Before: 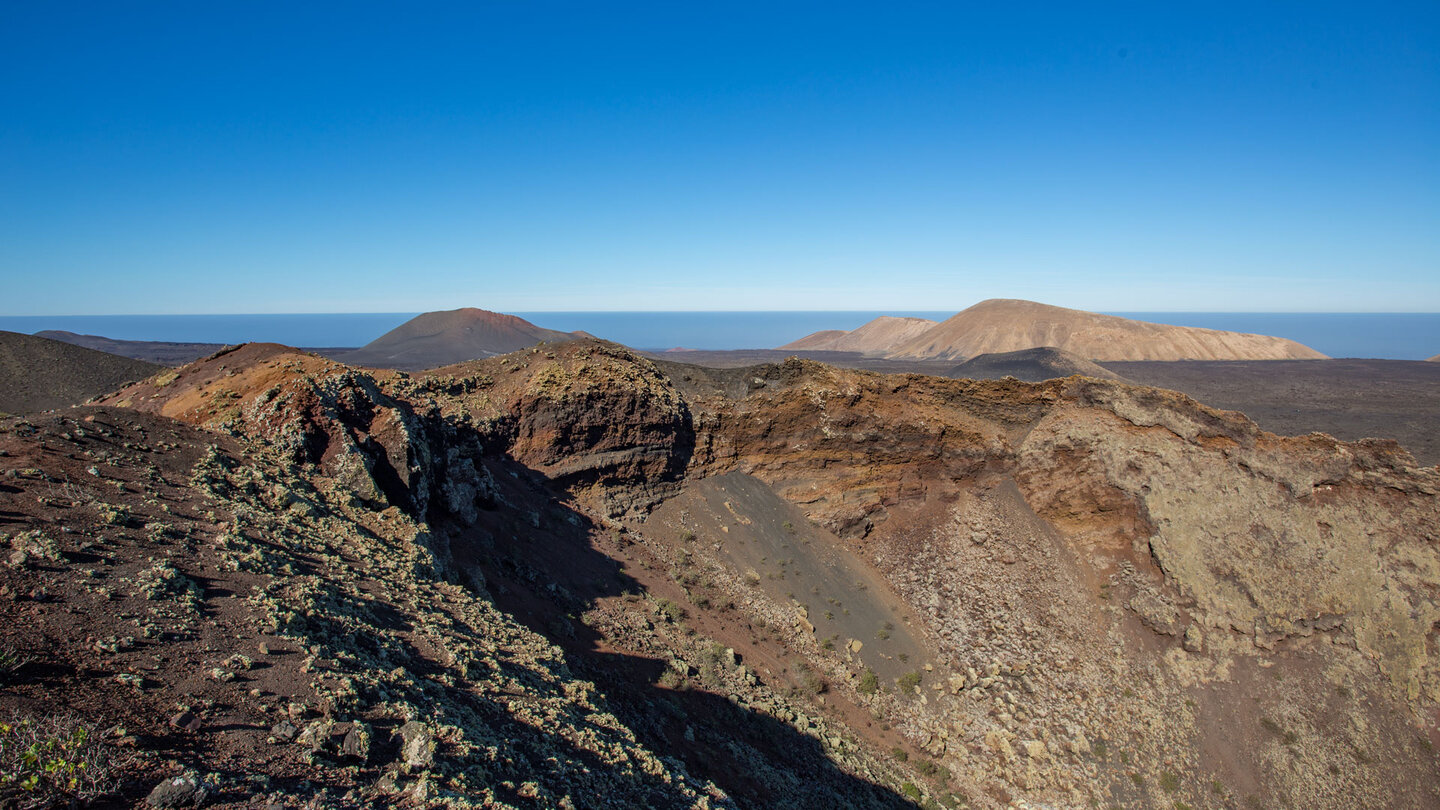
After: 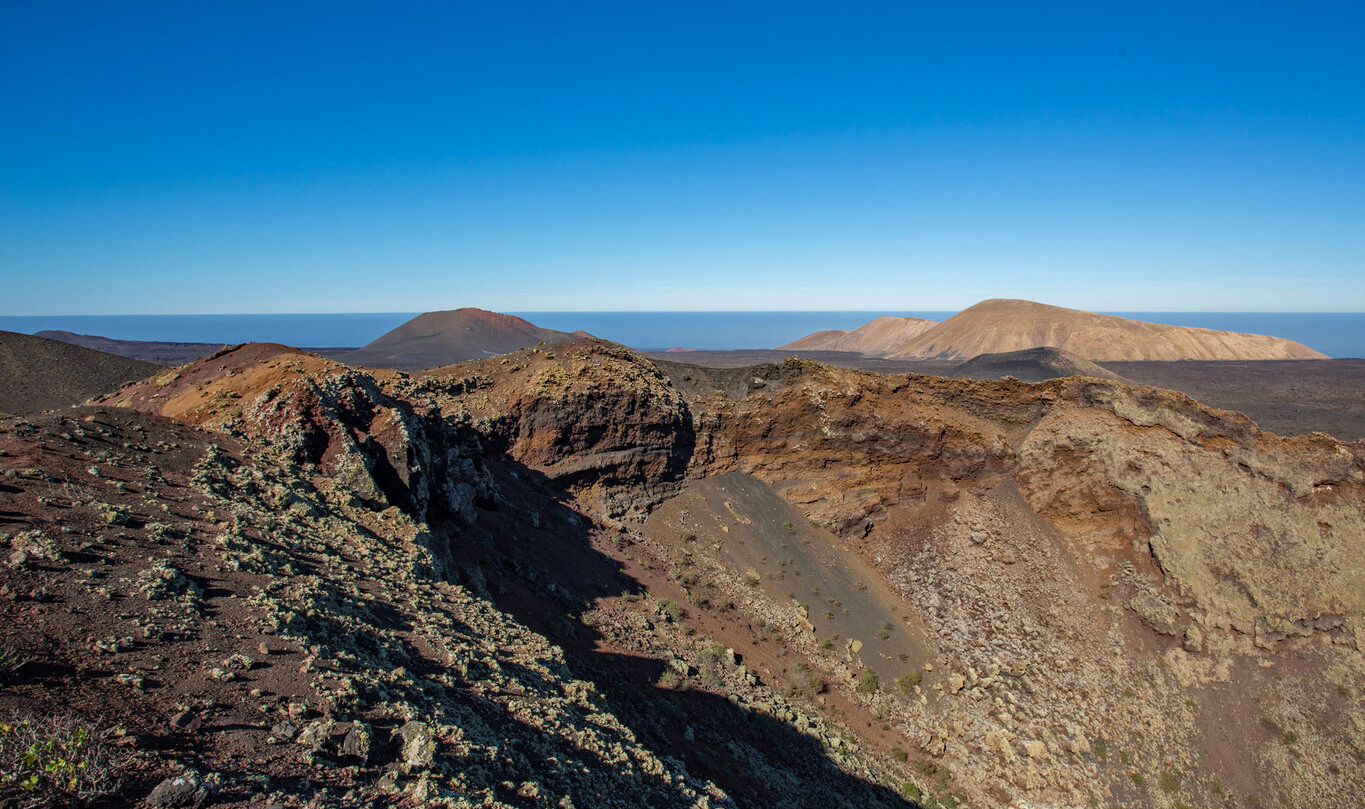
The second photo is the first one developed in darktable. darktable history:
haze removal: compatibility mode true, adaptive false
crop and rotate: right 5.167%
